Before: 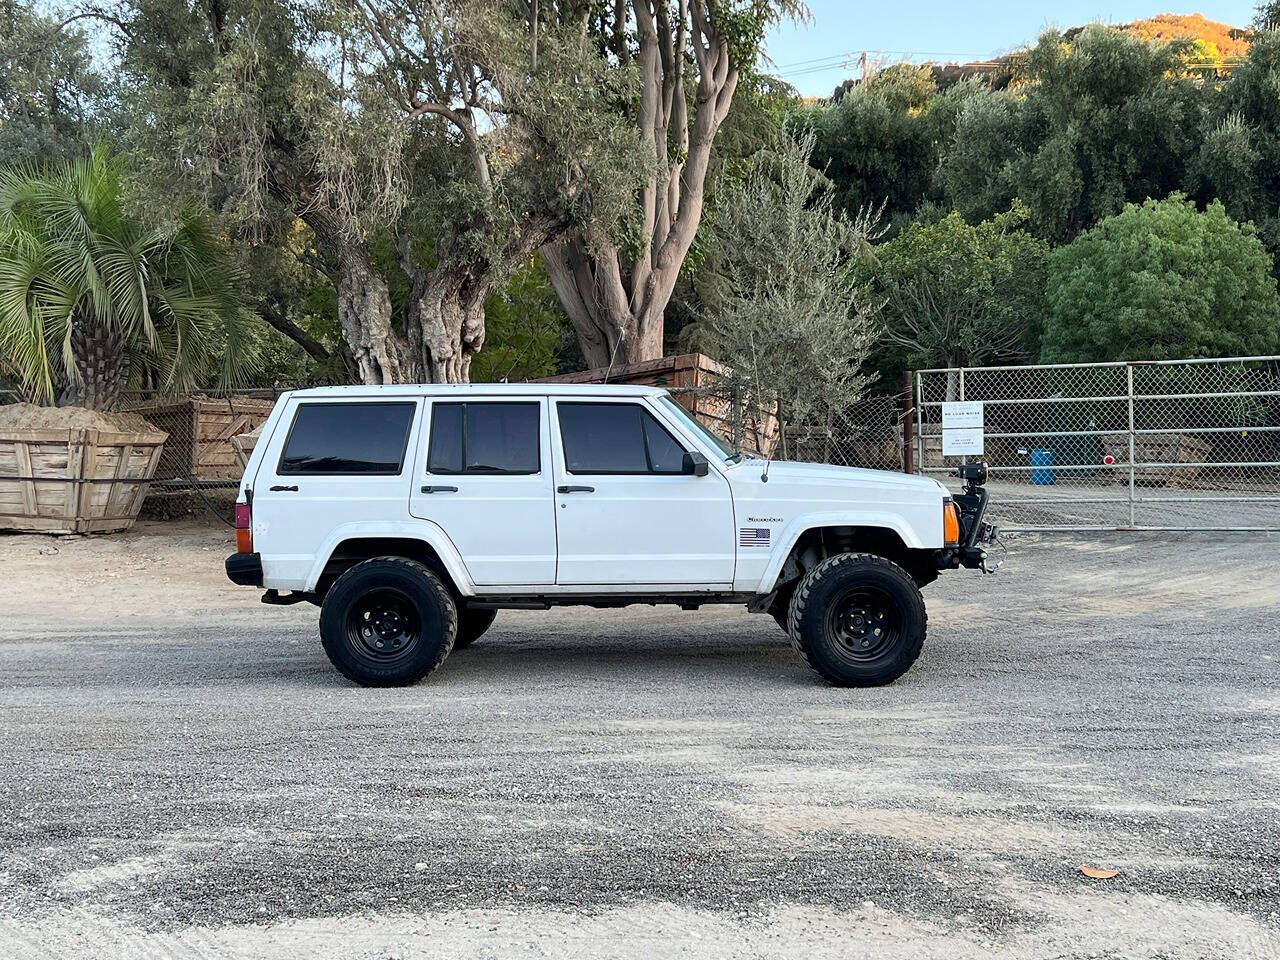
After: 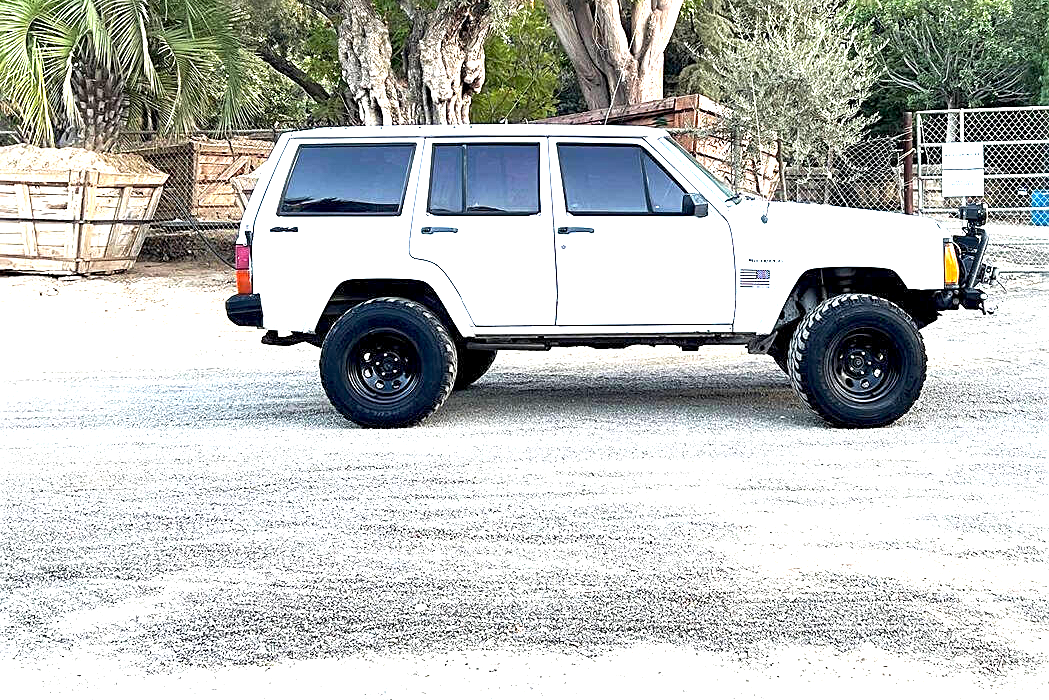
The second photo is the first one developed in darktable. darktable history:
crop: top 27.041%, right 17.99%
exposure: black level correction 0.001, exposure 1.842 EV, compensate exposure bias true, compensate highlight preservation false
base curve: curves: ch0 [(0, 0) (0.303, 0.277) (1, 1)], preserve colors none
contrast brightness saturation: contrast 0.053
sharpen: radius 2.116, amount 0.389, threshold 0.109
